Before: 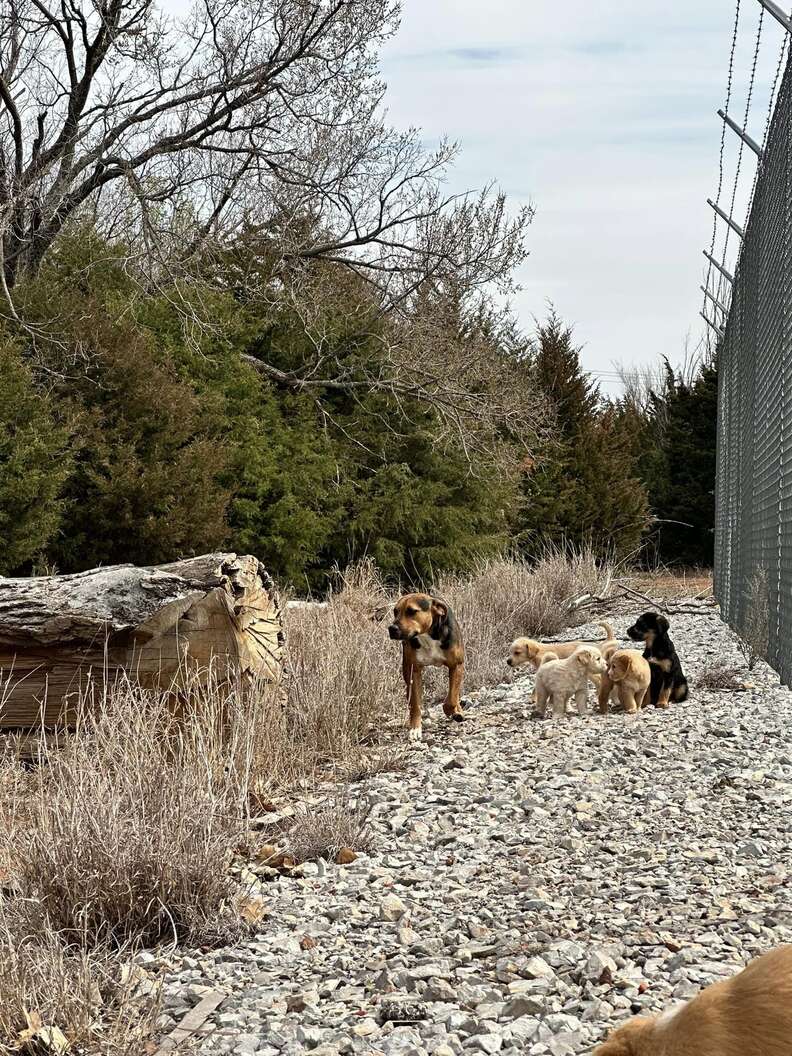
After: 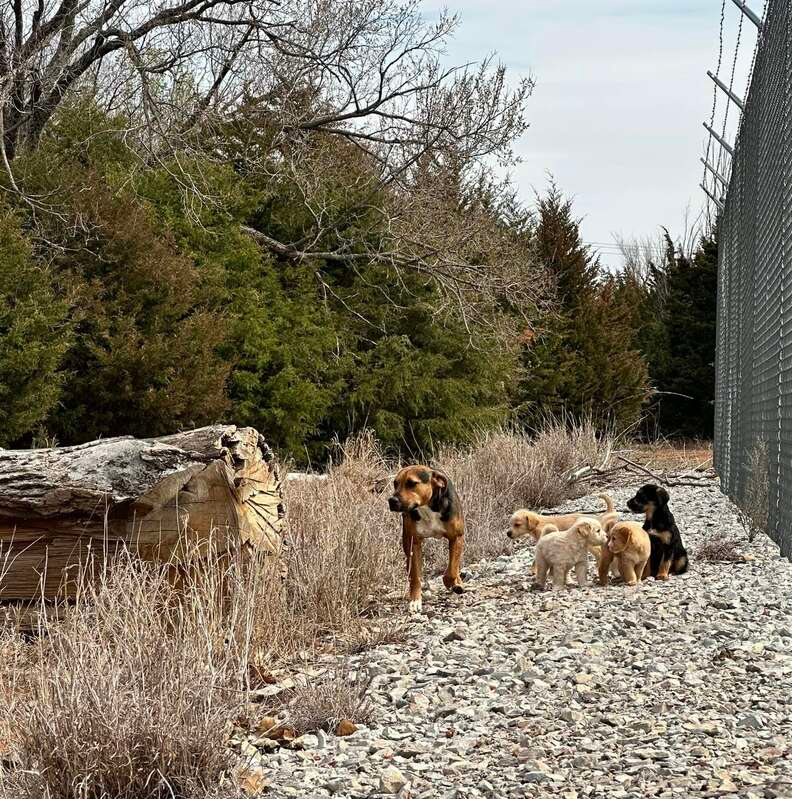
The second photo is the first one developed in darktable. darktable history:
crop and rotate: top 12.133%, bottom 12.171%
